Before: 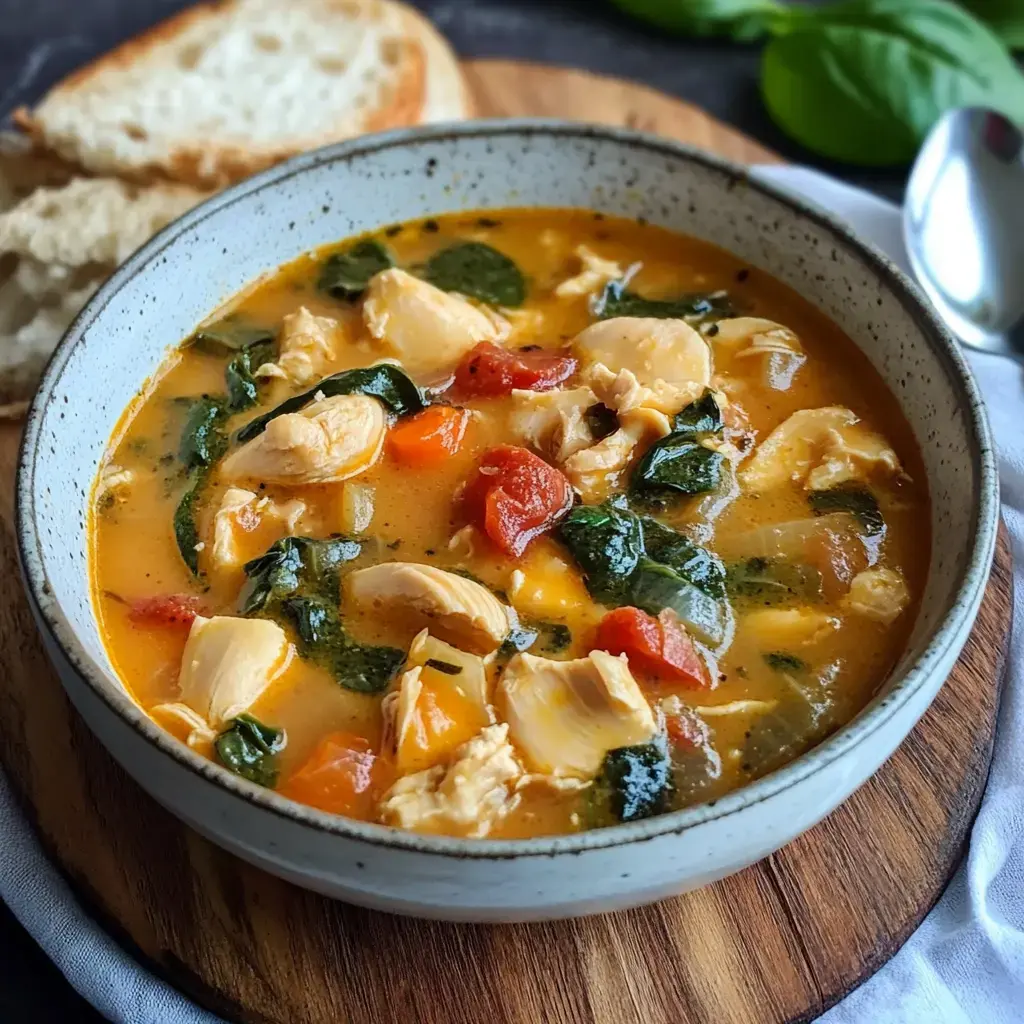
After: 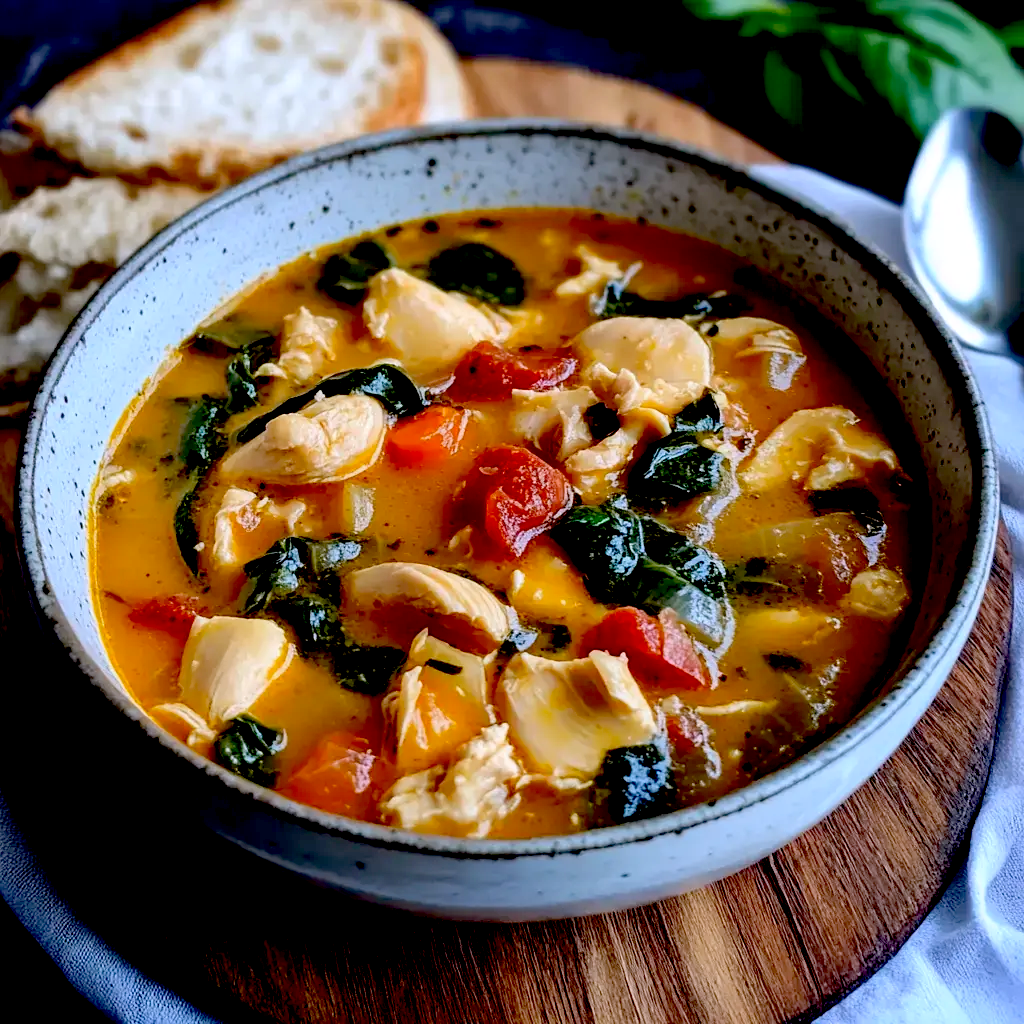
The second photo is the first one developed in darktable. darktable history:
white balance: red 1.004, blue 1.096
exposure: black level correction 0.056, compensate highlight preservation false
